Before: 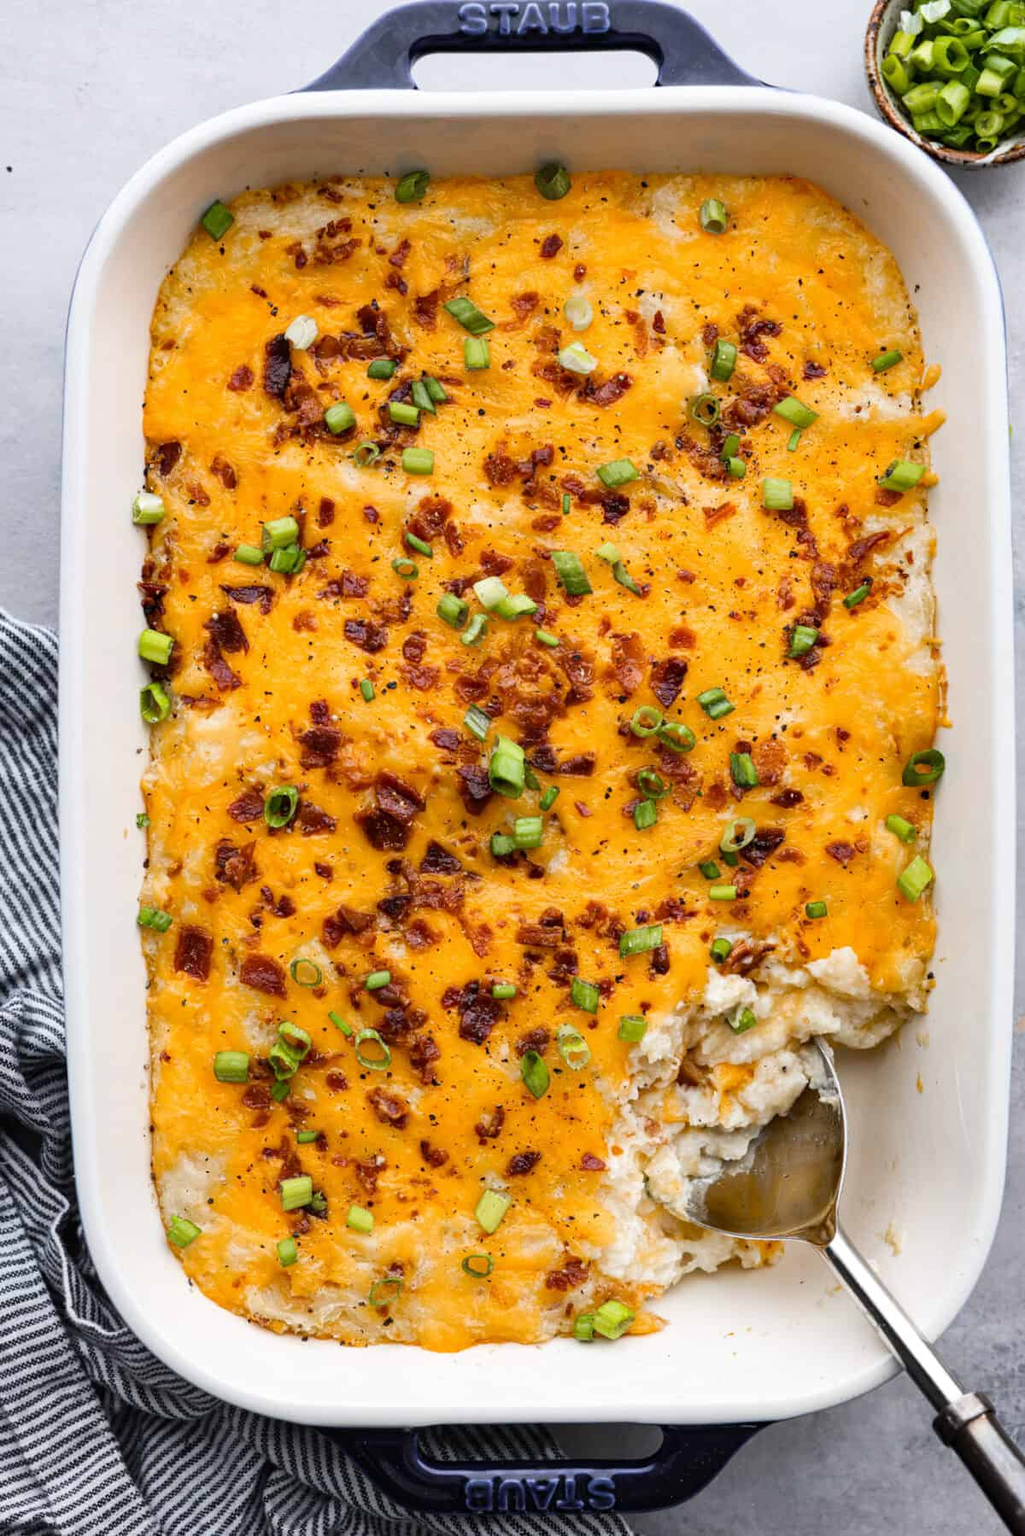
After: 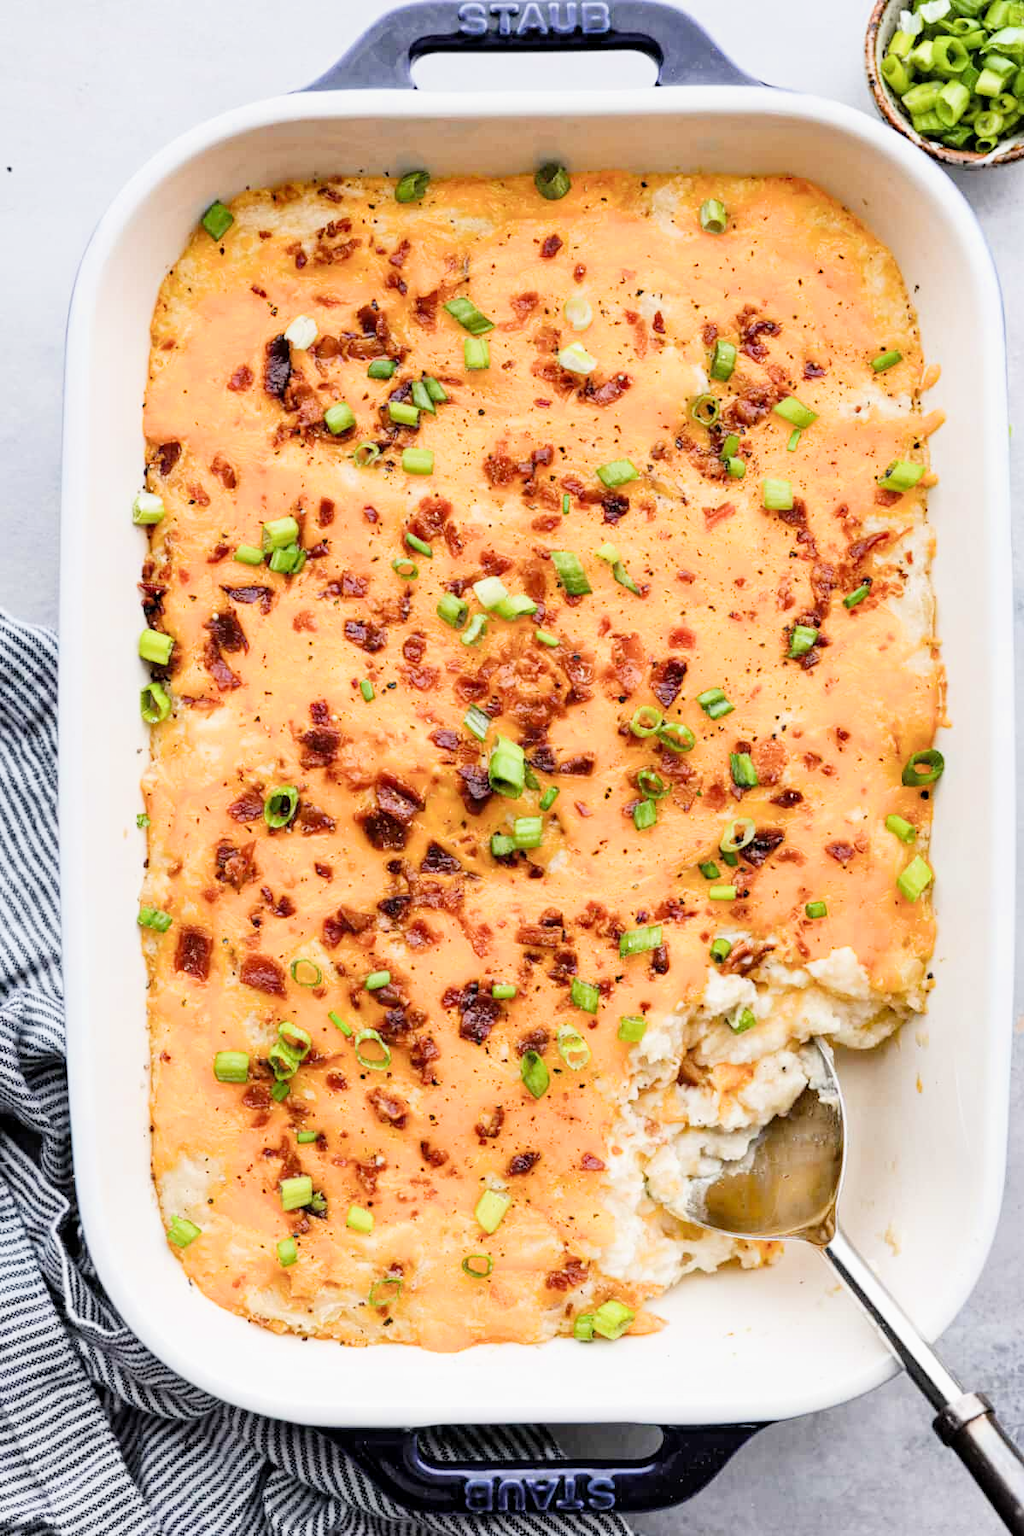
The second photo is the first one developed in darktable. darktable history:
local contrast: highlights 106%, shadows 98%, detail 119%, midtone range 0.2
exposure: black level correction 0, exposure 1.199 EV, compensate highlight preservation false
filmic rgb: black relative exposure -7.65 EV, white relative exposure 4.56 EV, threshold 5.96 EV, hardness 3.61, contrast 0.995, enable highlight reconstruction true
